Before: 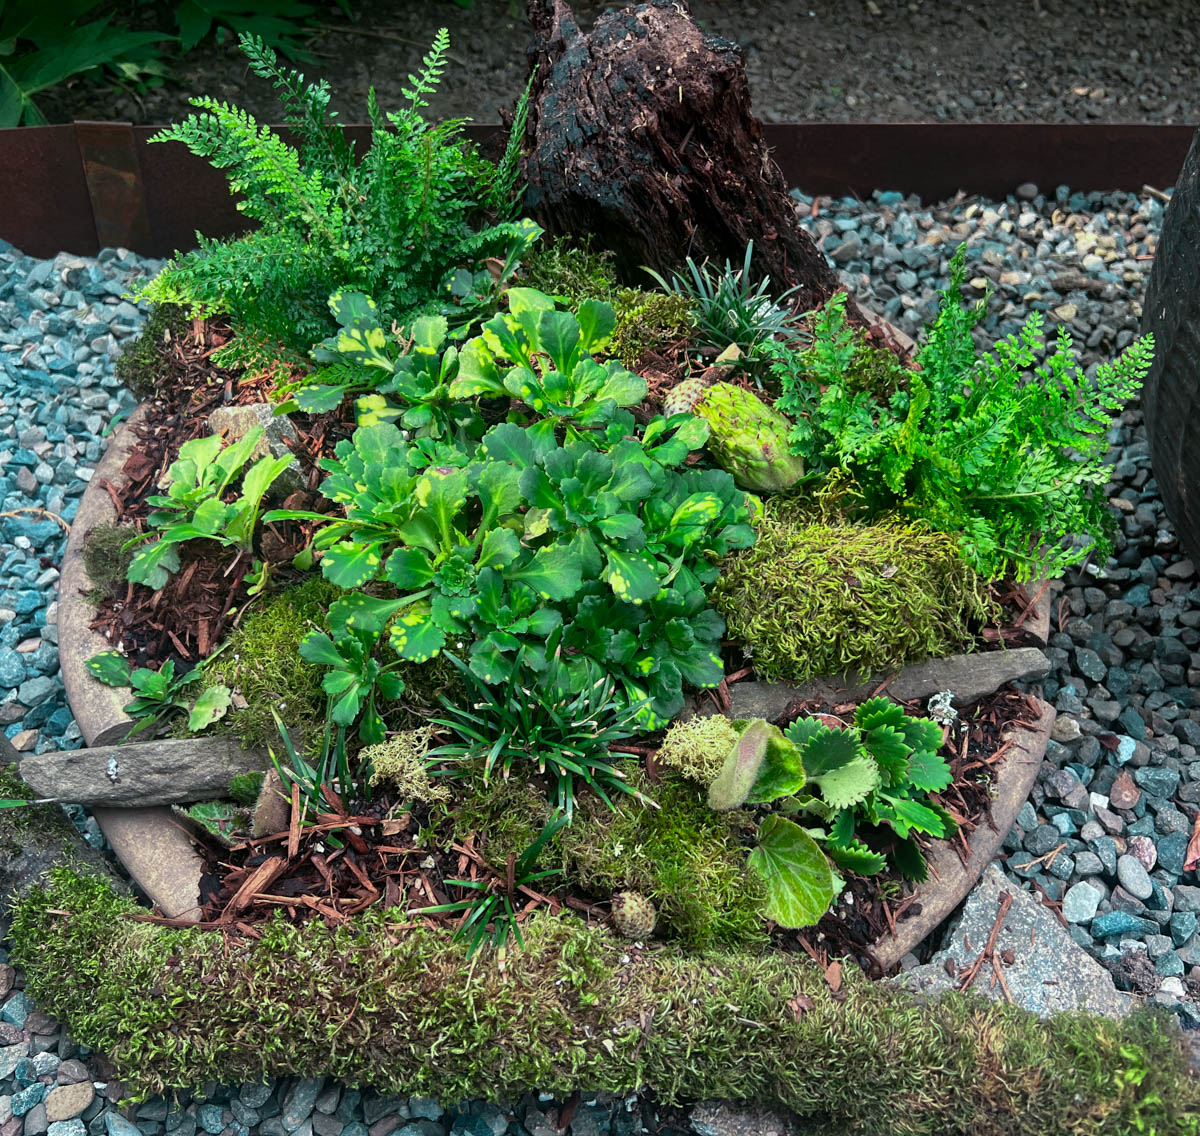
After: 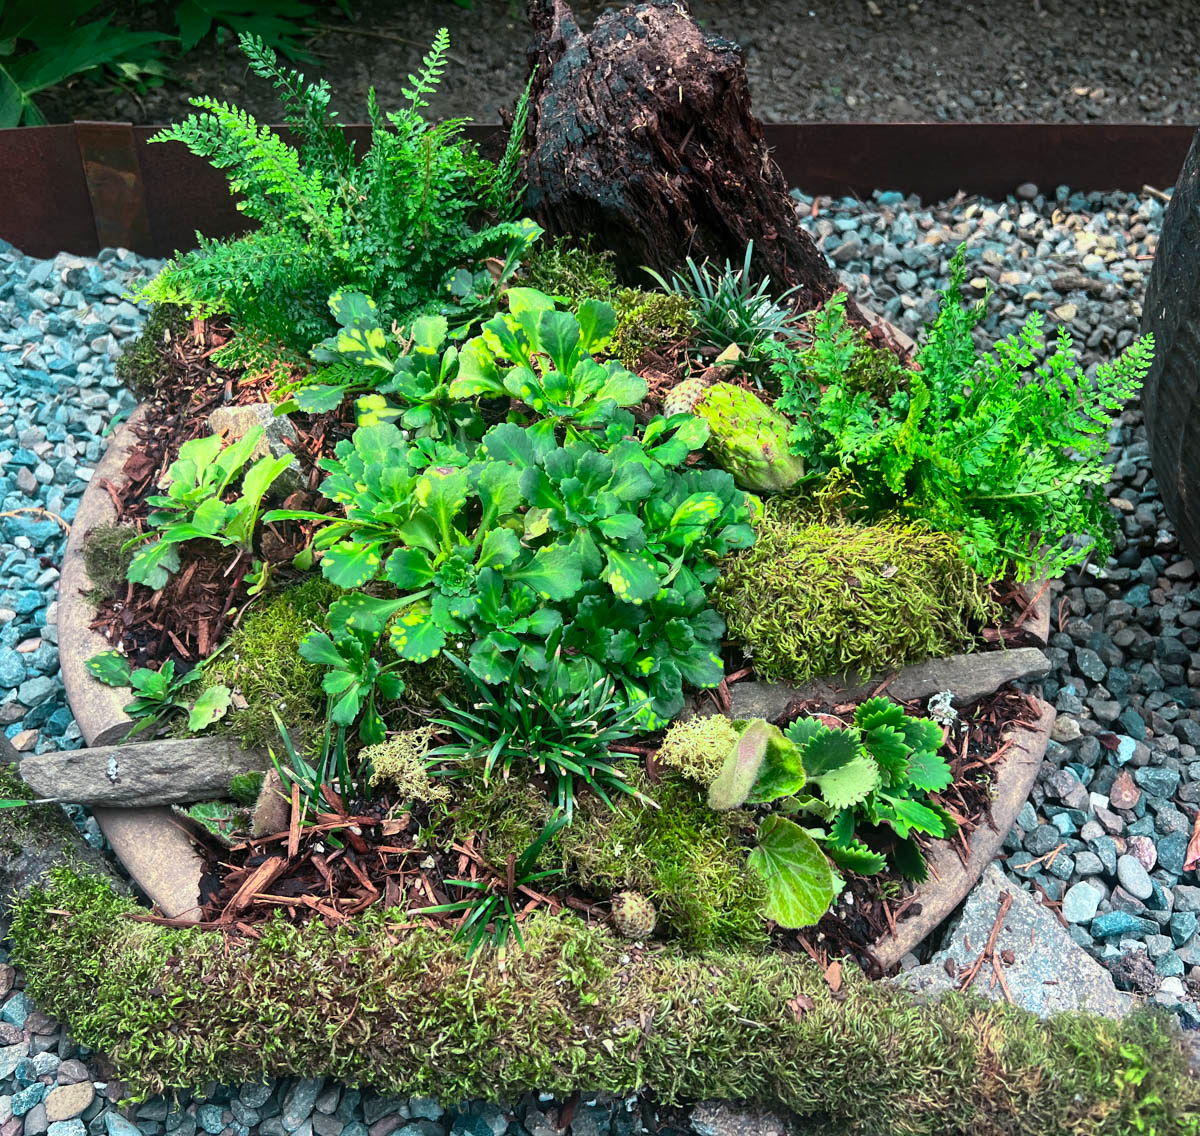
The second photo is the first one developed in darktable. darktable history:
contrast brightness saturation: contrast 0.198, brightness 0.151, saturation 0.138
